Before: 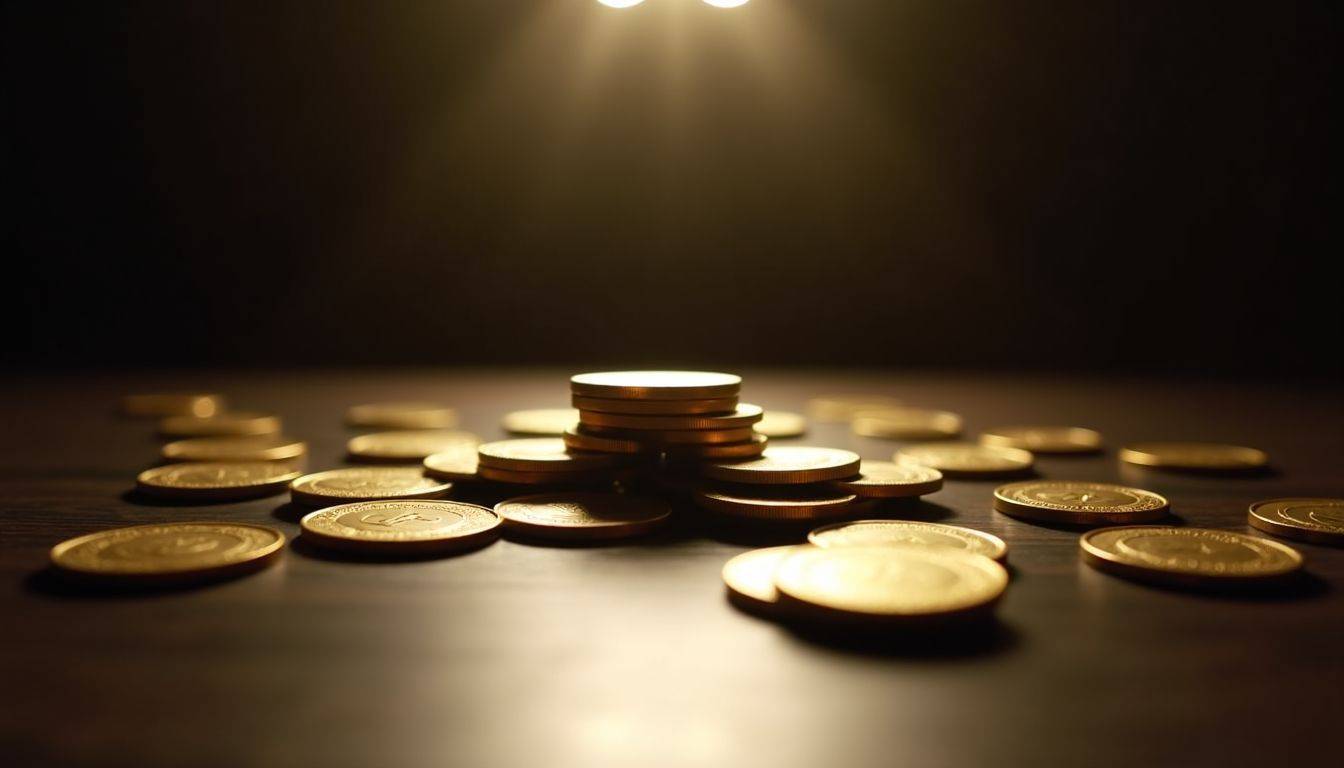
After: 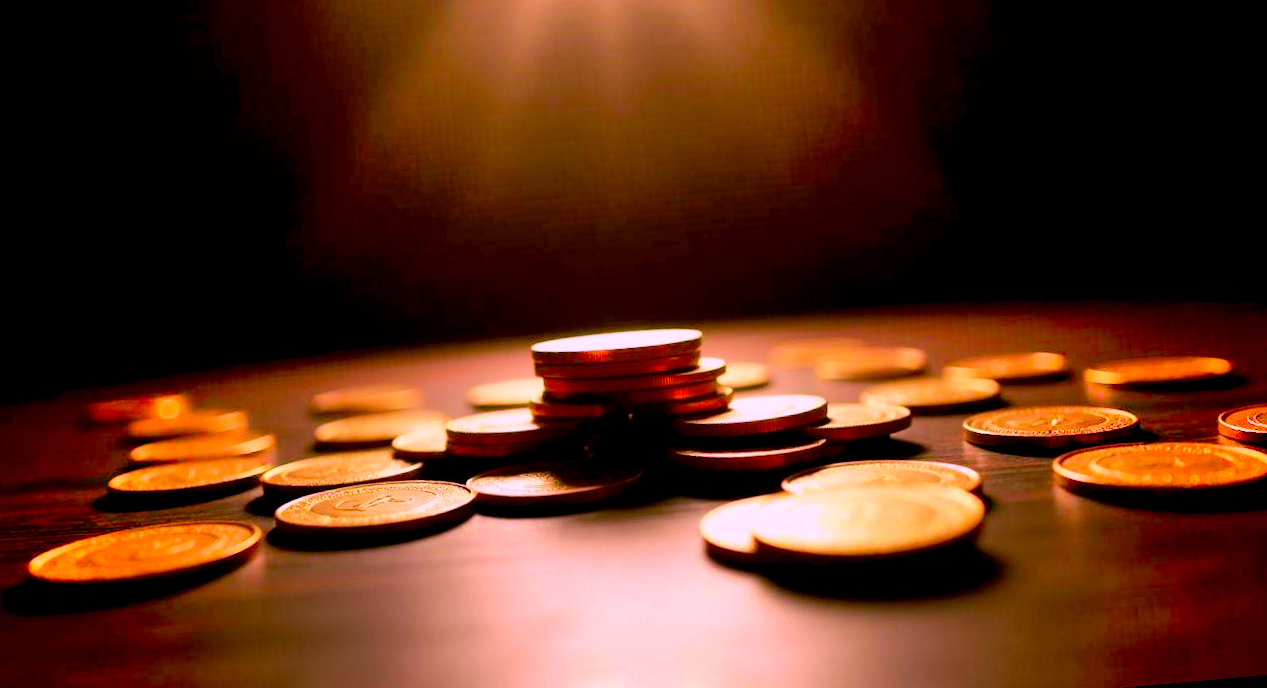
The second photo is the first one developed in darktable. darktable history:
shadows and highlights: shadows 60, soften with gaussian
color correction: highlights a* 19.5, highlights b* -11.53, saturation 1.69
rotate and perspective: rotation -5°, crop left 0.05, crop right 0.952, crop top 0.11, crop bottom 0.89
exposure: black level correction 0.01, exposure 0.014 EV, compensate highlight preservation false
